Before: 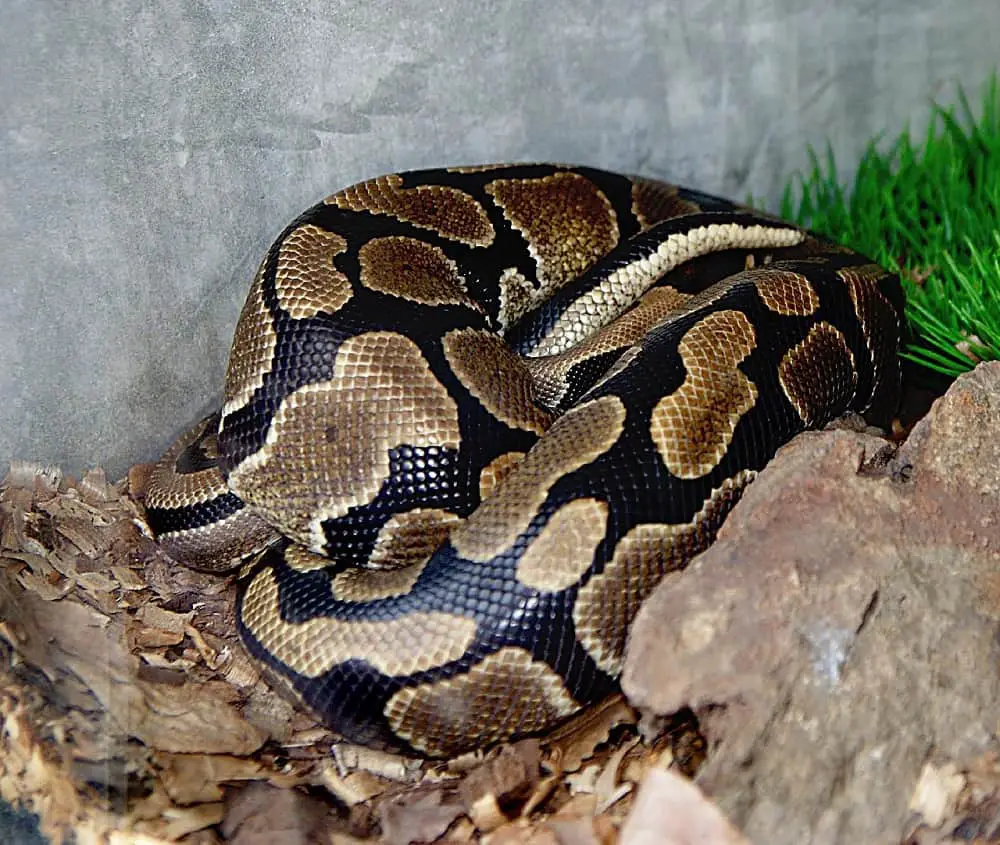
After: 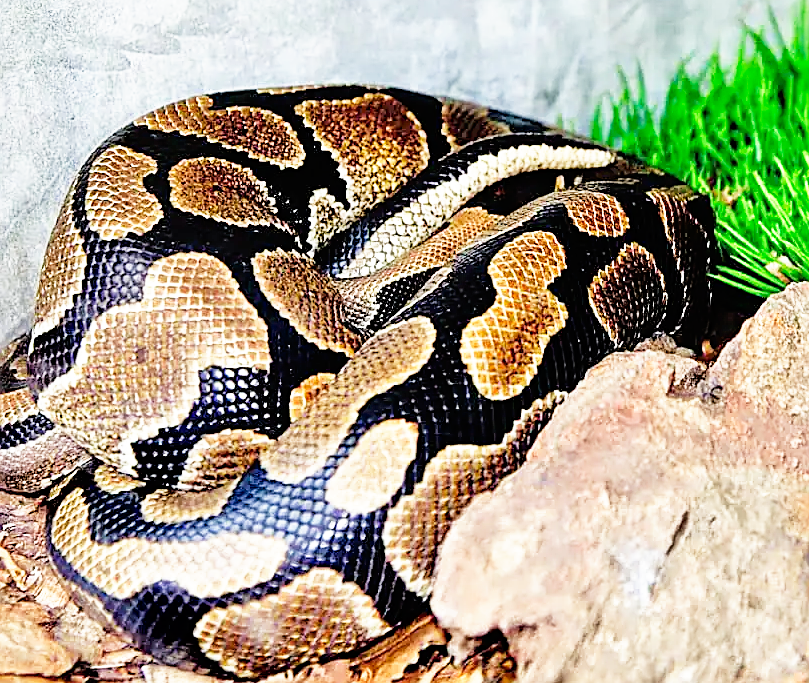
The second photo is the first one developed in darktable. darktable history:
base curve: curves: ch0 [(0, 0) (0.495, 0.917) (1, 1)], preserve colors none
tone curve: curves: ch0 [(0, 0) (0.118, 0.034) (0.182, 0.124) (0.265, 0.214) (0.504, 0.508) (0.783, 0.825) (1, 1)], preserve colors none
tone equalizer: -7 EV 0.153 EV, -6 EV 0.564 EV, -5 EV 1.14 EV, -4 EV 1.35 EV, -3 EV 1.14 EV, -2 EV 0.6 EV, -1 EV 0.152 EV
crop: left 19.049%, top 9.381%, right 0.001%, bottom 9.751%
sharpen: on, module defaults
